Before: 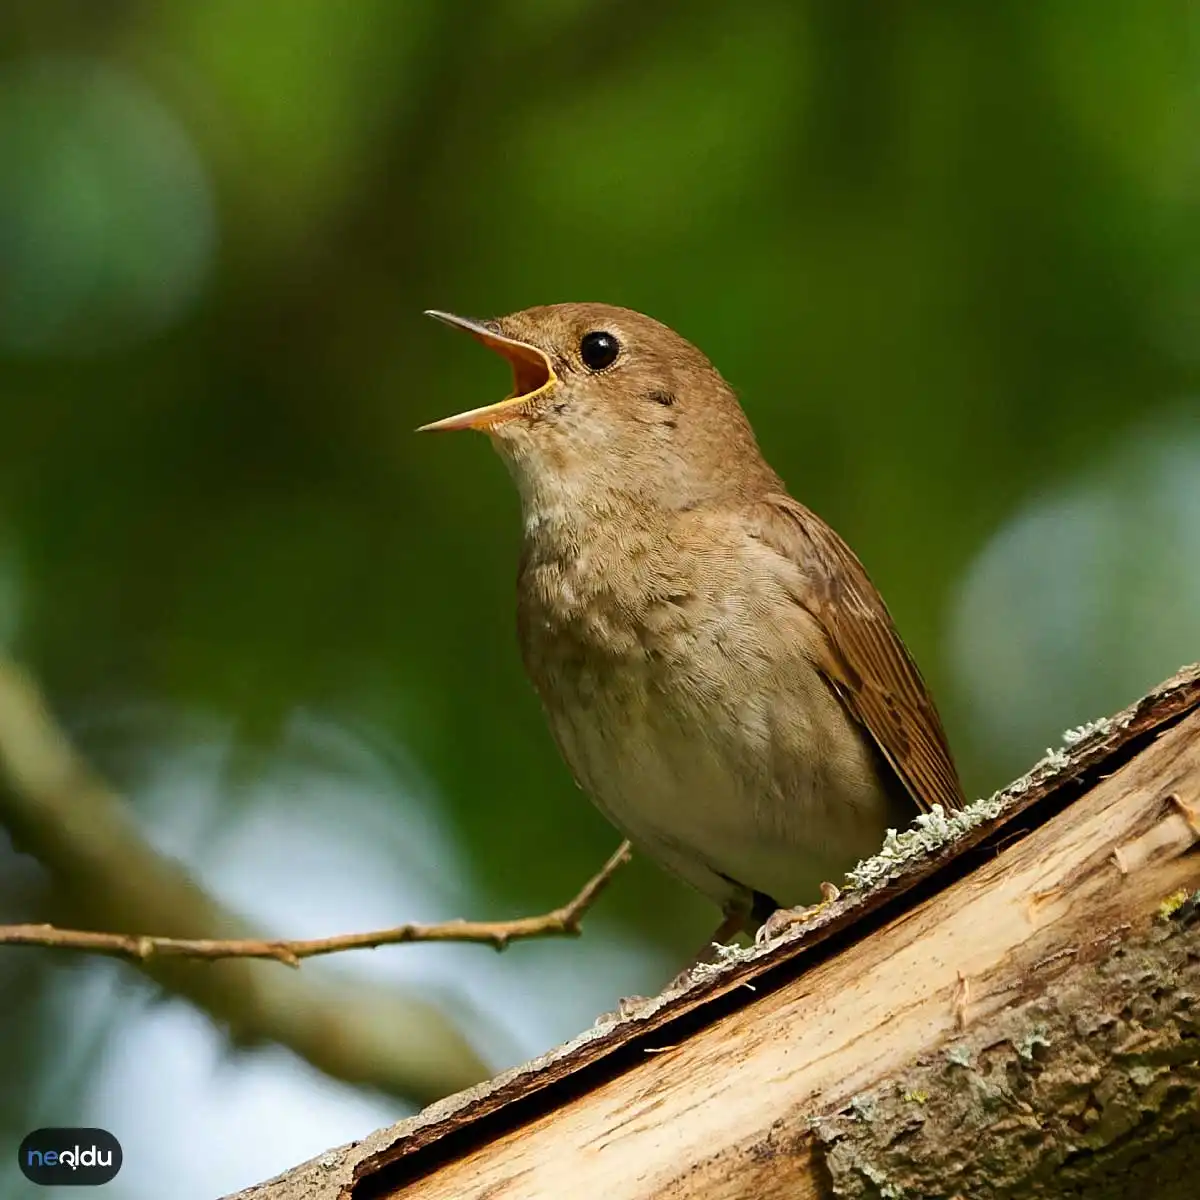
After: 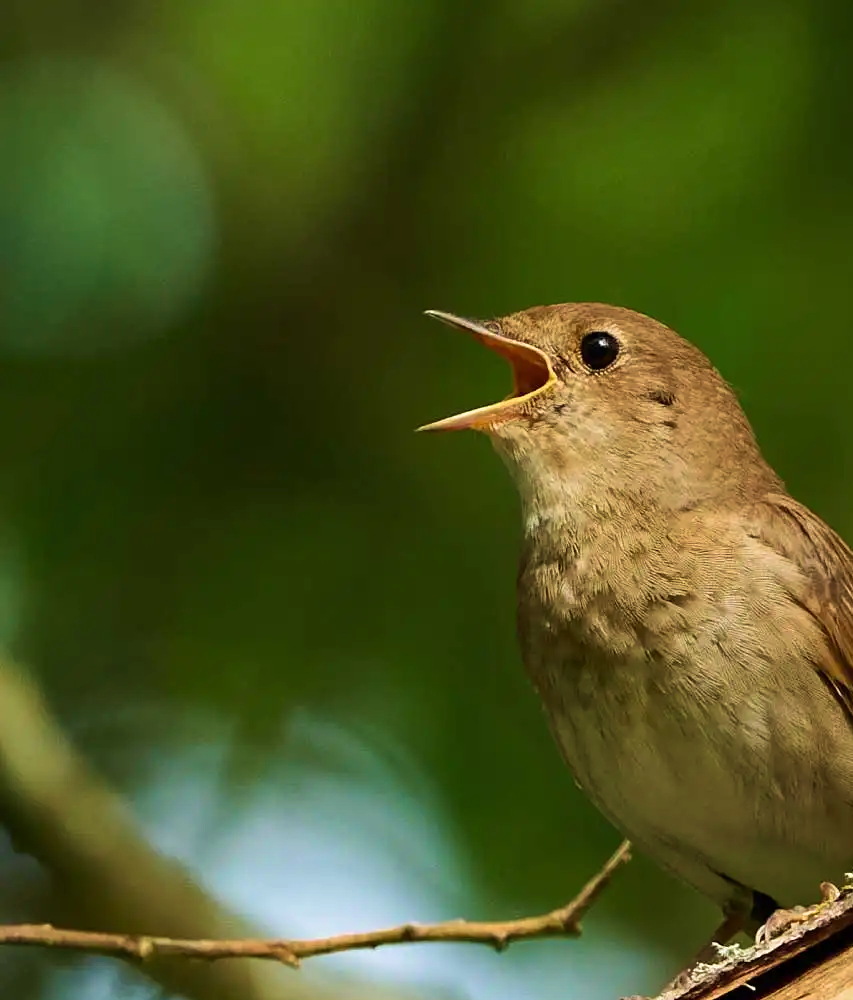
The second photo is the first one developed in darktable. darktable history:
crop: right 28.885%, bottom 16.626%
velvia: strength 45%
